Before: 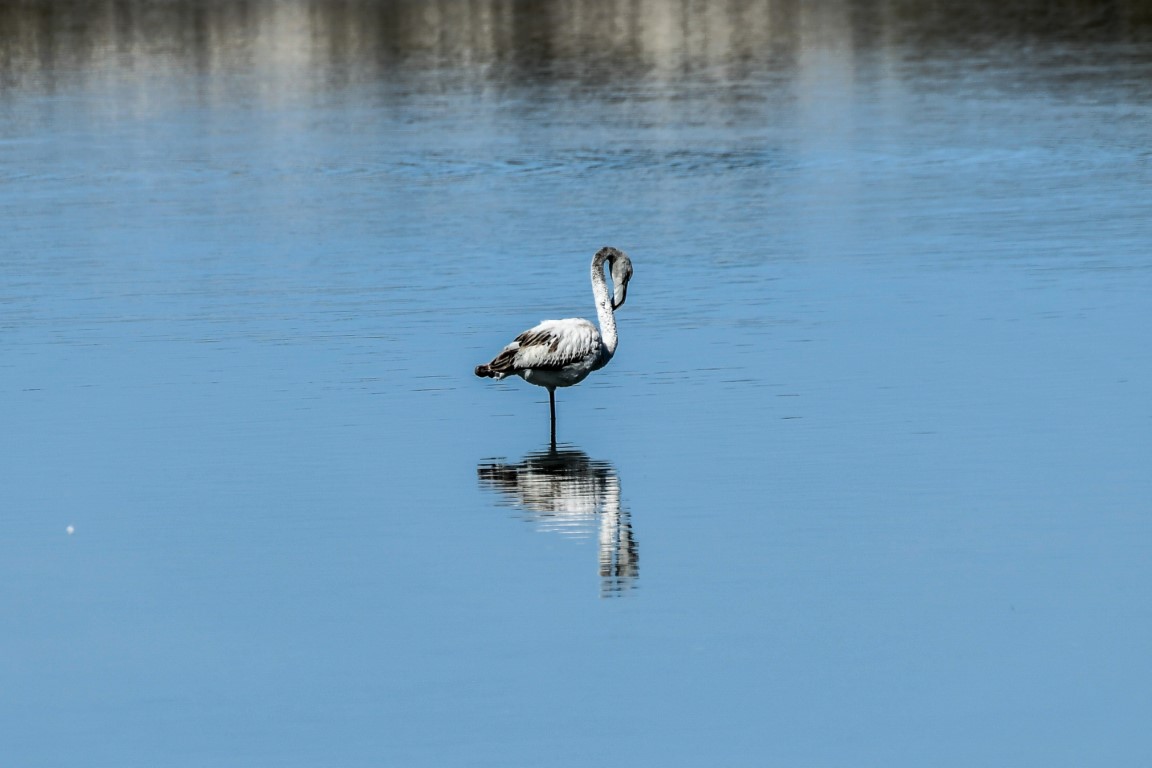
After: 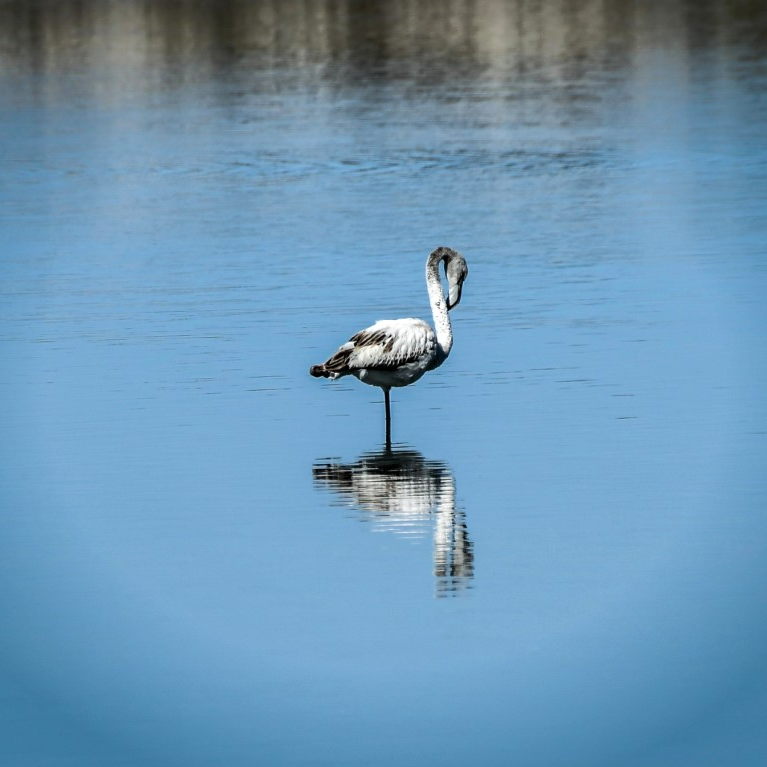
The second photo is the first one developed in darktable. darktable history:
crop and rotate: left 14.385%, right 18.948%
exposure: exposure 0.161 EV, compensate highlight preservation false
vignetting: fall-off start 88.53%, fall-off radius 44.2%, saturation 0.376, width/height ratio 1.161
